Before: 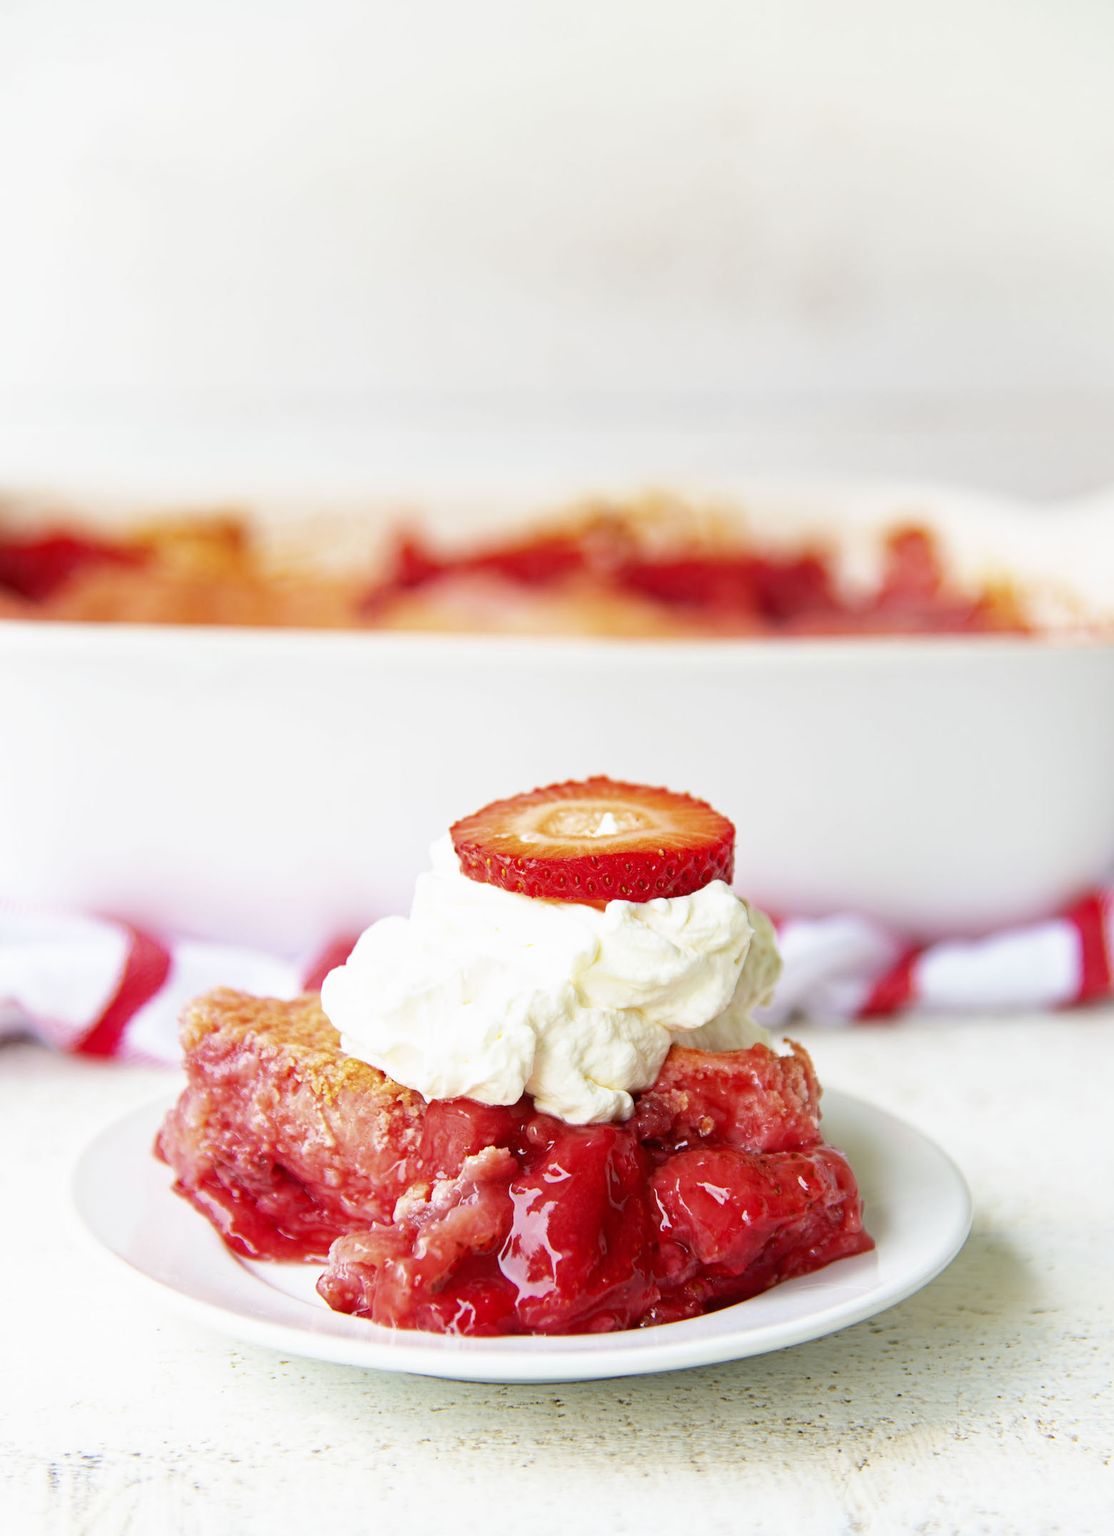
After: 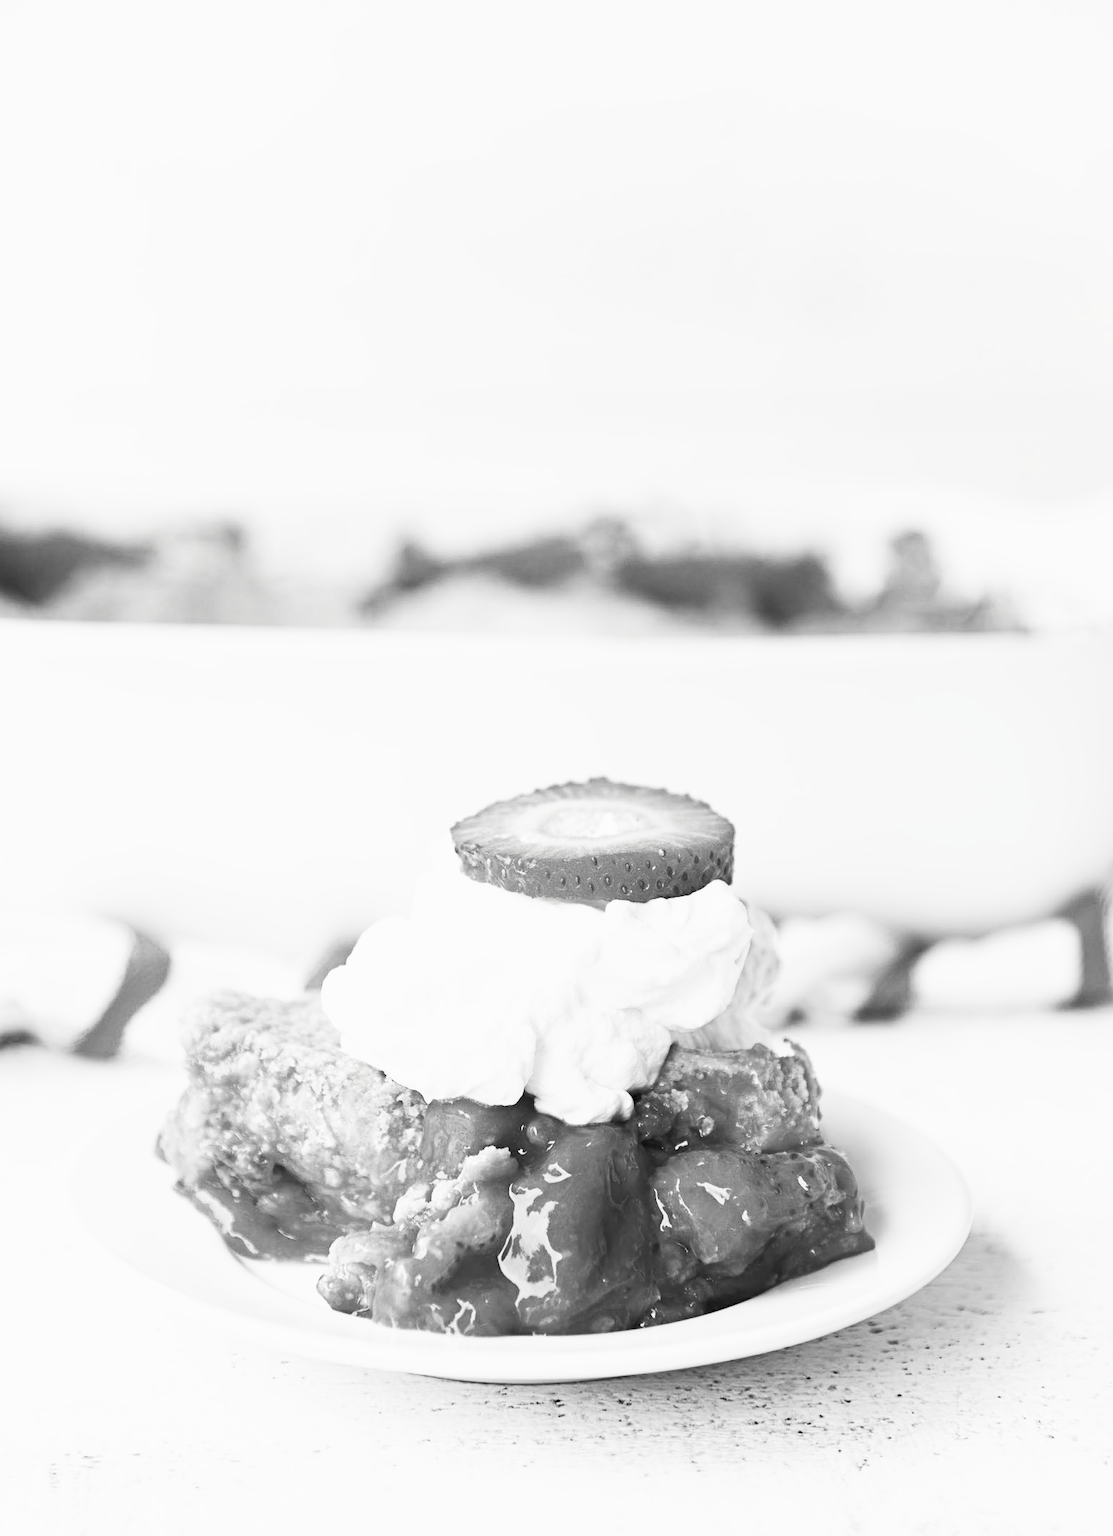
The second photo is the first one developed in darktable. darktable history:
haze removal: compatibility mode true, adaptive false
exposure: exposure 0.298 EV, compensate exposure bias true, compensate highlight preservation false
contrast brightness saturation: contrast 0.532, brightness 0.463, saturation -0.995
